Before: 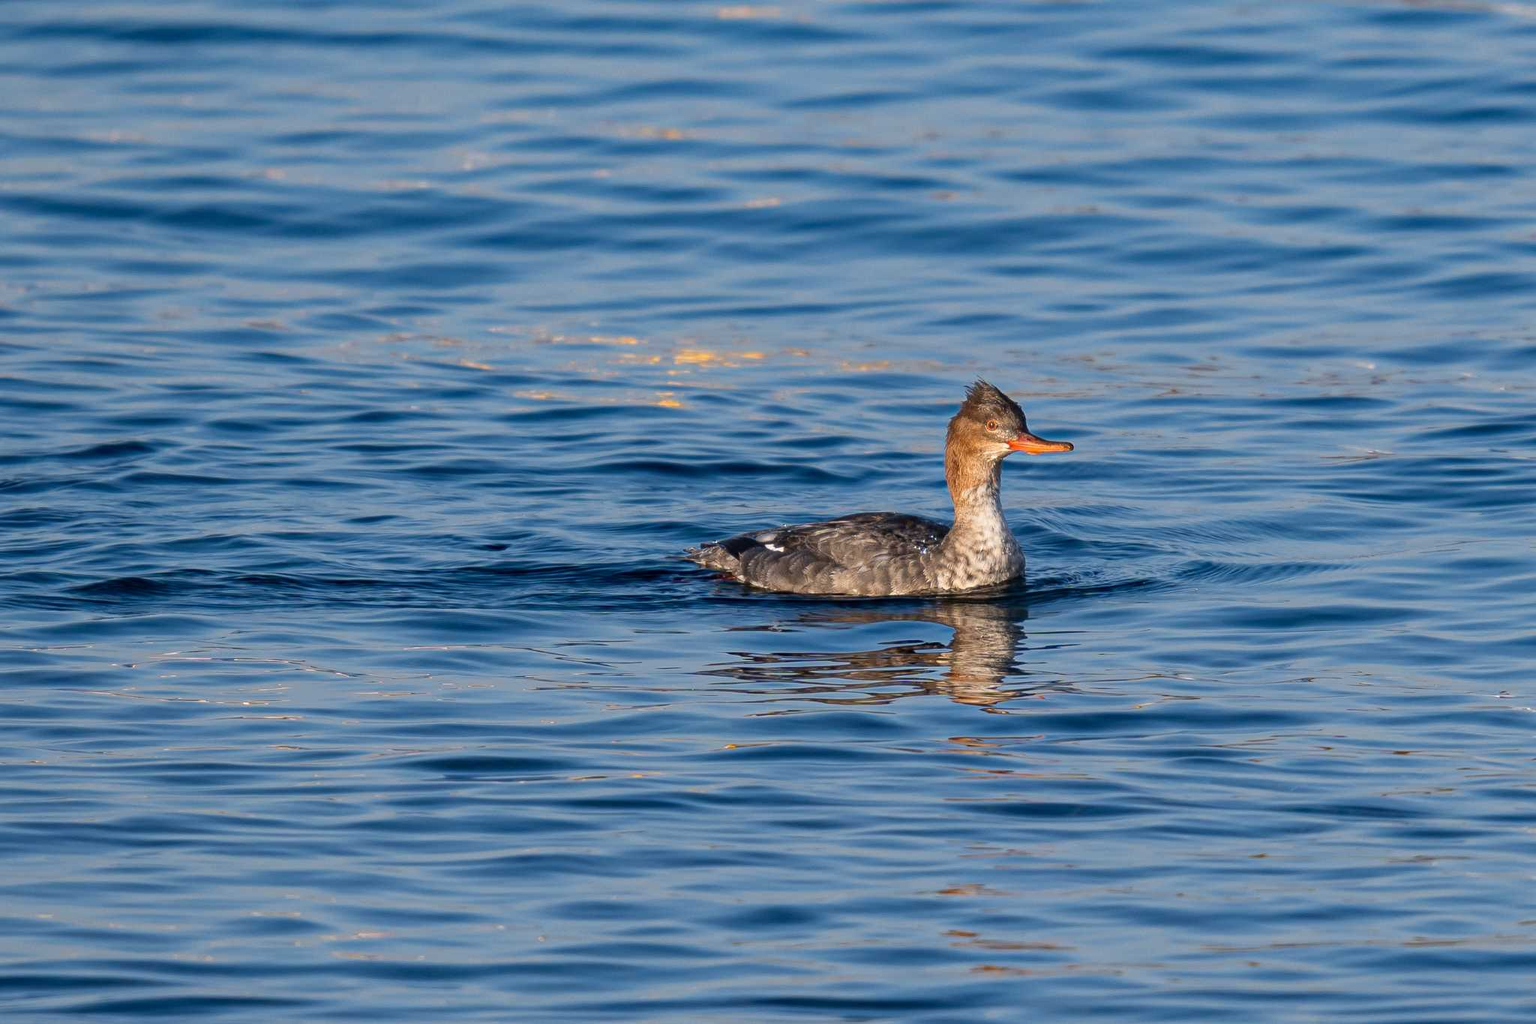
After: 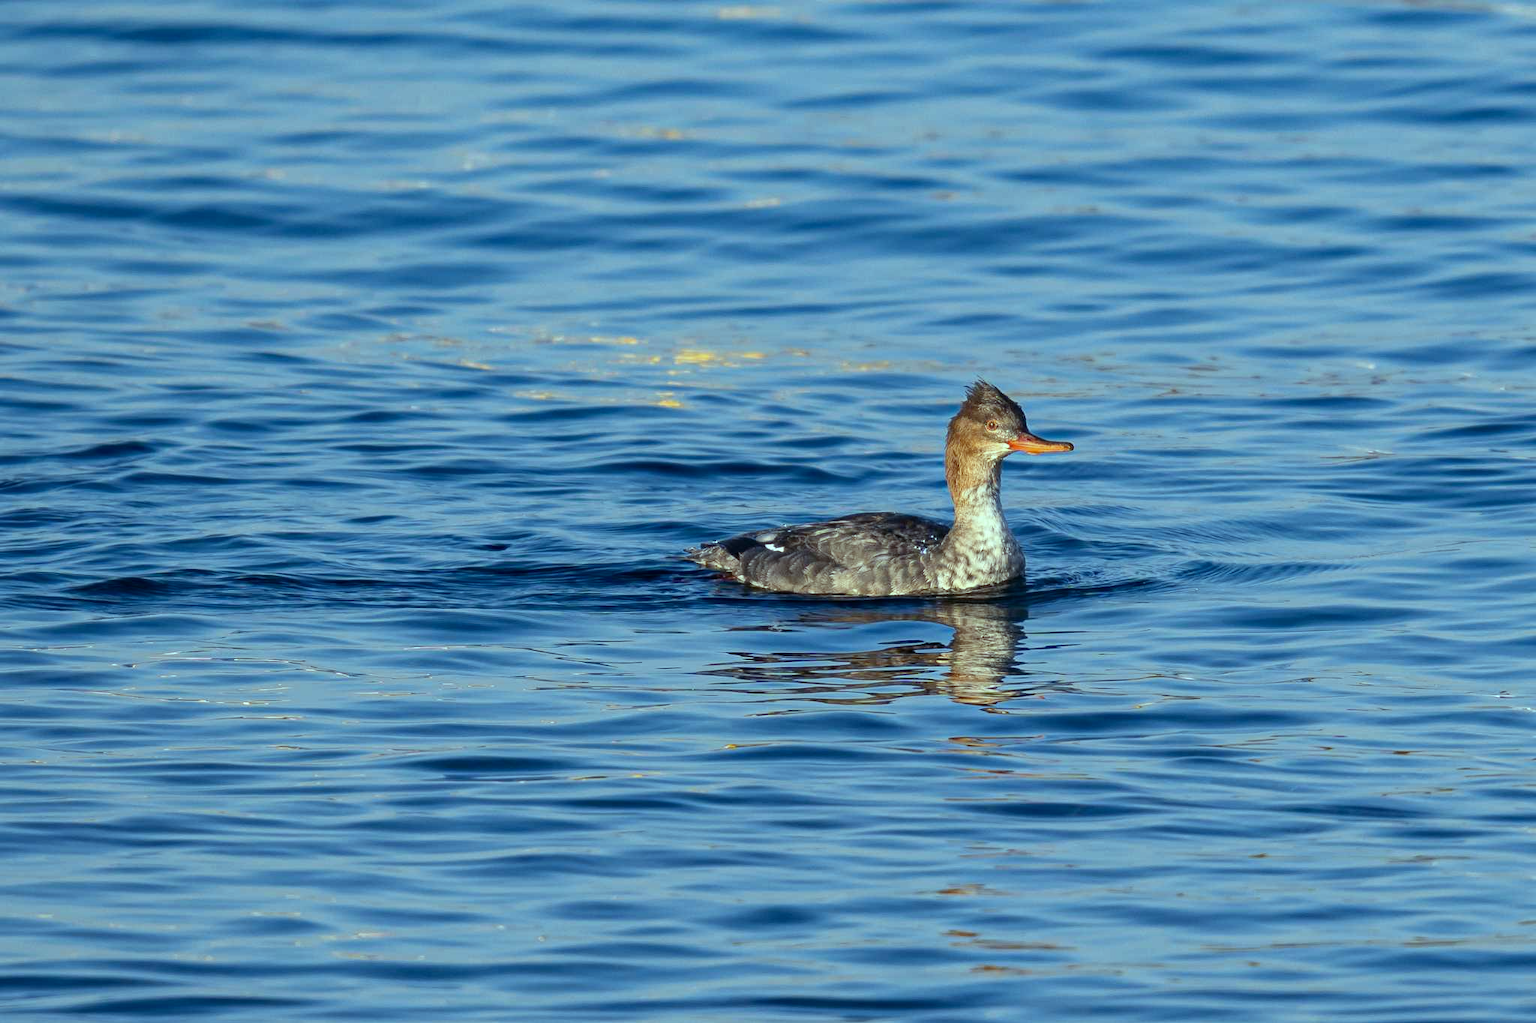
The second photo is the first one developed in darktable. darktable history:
color balance: mode lift, gamma, gain (sRGB), lift [0.997, 0.979, 1.021, 1.011], gamma [1, 1.084, 0.916, 0.998], gain [1, 0.87, 1.13, 1.101], contrast 4.55%, contrast fulcrum 38.24%, output saturation 104.09%
contrast brightness saturation: contrast 0.07
